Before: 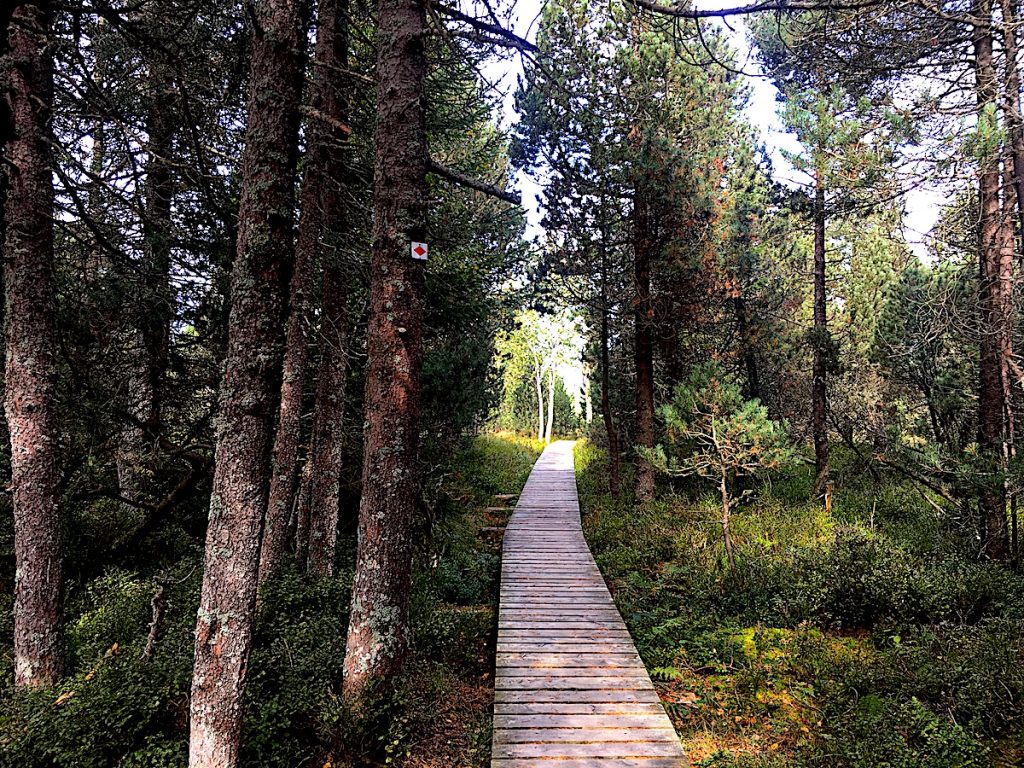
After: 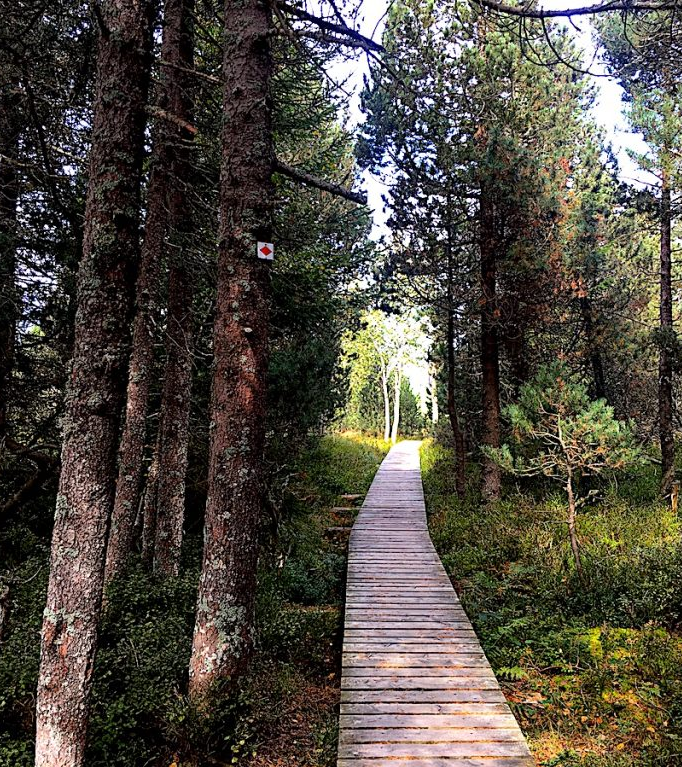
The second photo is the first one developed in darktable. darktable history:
crop and rotate: left 15.055%, right 18.278%
tone equalizer: on, module defaults
